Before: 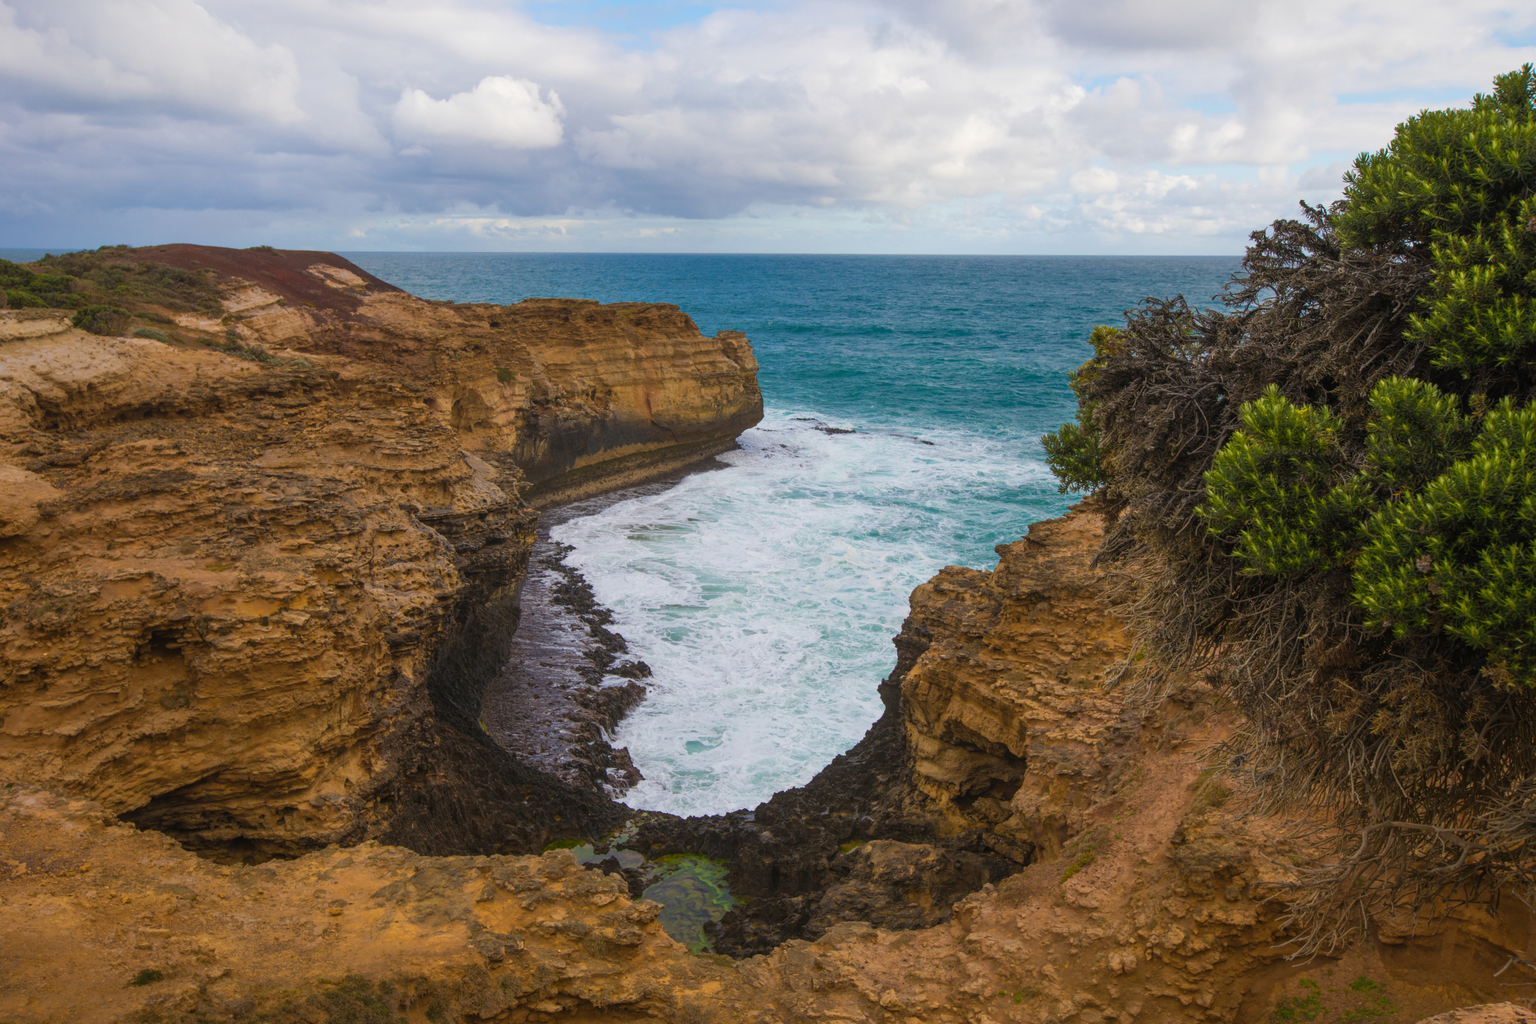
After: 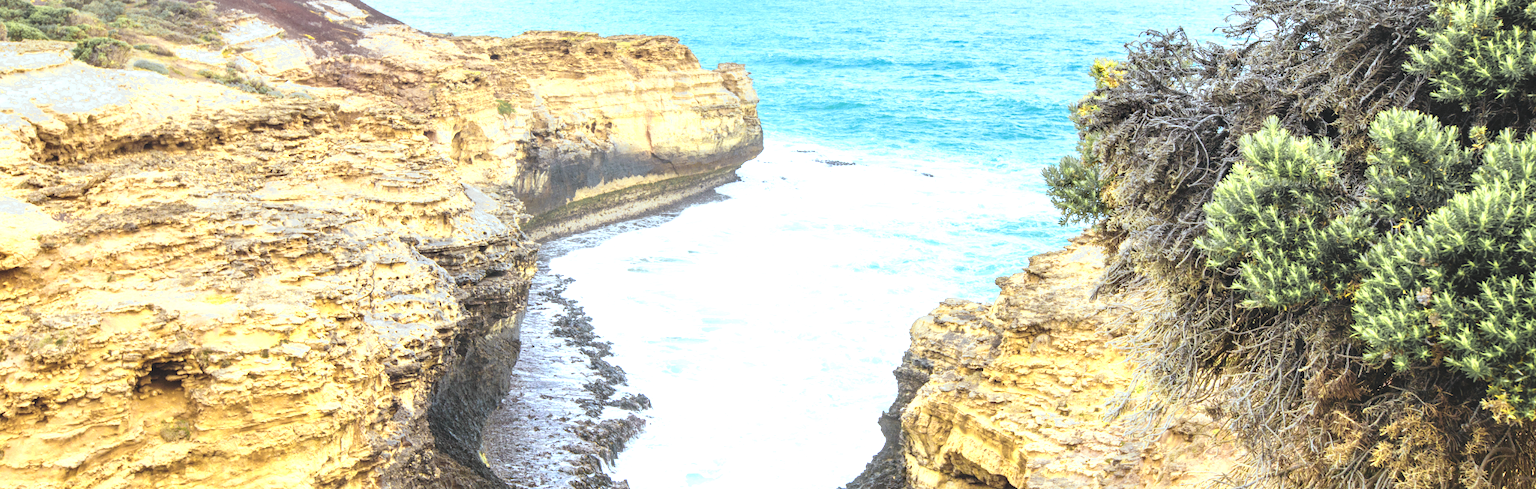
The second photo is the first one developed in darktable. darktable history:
crop and rotate: top 26.164%, bottom 25.967%
color zones: curves: ch0 [(0.004, 0.306) (0.107, 0.448) (0.252, 0.656) (0.41, 0.398) (0.595, 0.515) (0.768, 0.628)]; ch1 [(0.07, 0.323) (0.151, 0.452) (0.252, 0.608) (0.346, 0.221) (0.463, 0.189) (0.61, 0.368) (0.735, 0.395) (0.921, 0.412)]; ch2 [(0, 0.476) (0.132, 0.512) (0.243, 0.512) (0.397, 0.48) (0.522, 0.376) (0.634, 0.536) (0.761, 0.46)]
exposure: black level correction -0.002, exposure 1.114 EV, compensate highlight preservation false
base curve: curves: ch0 [(0, 0) (0.028, 0.03) (0.121, 0.232) (0.46, 0.748) (0.859, 0.968) (1, 1)], fusion 1, preserve colors none
color correction: highlights a* -10.45, highlights b* -19.81
